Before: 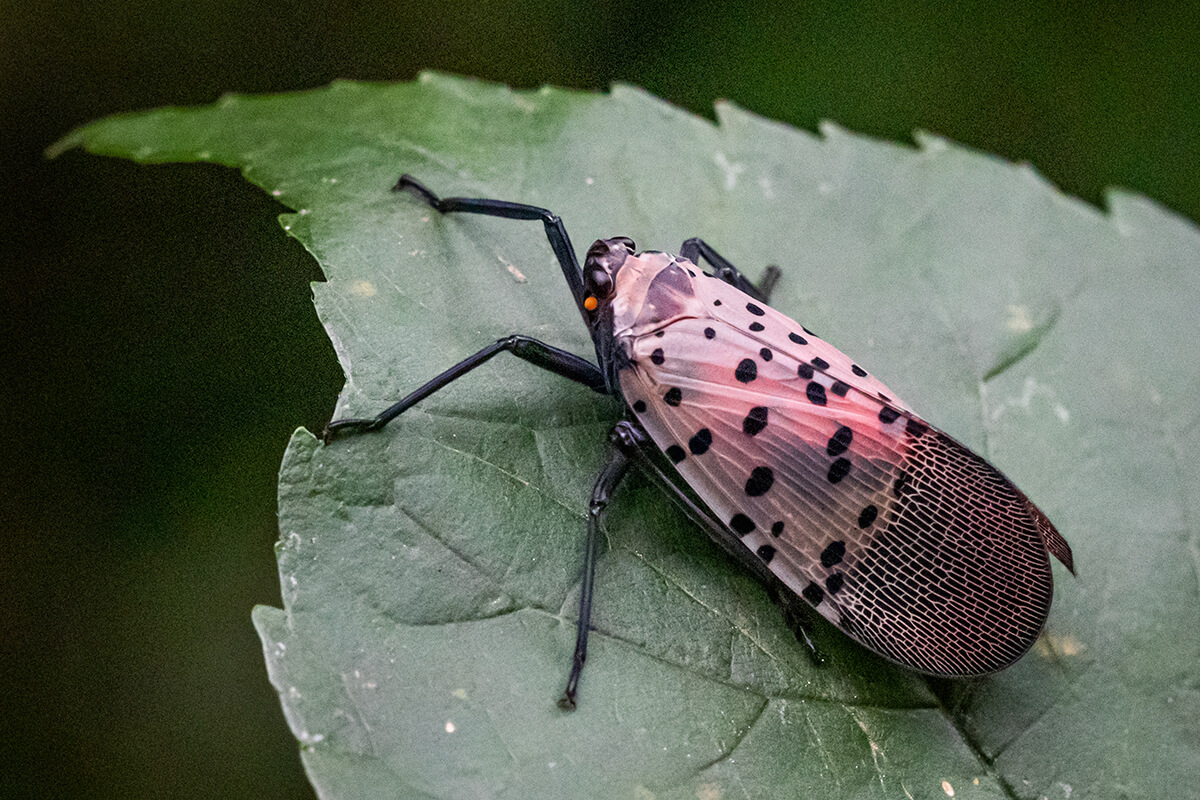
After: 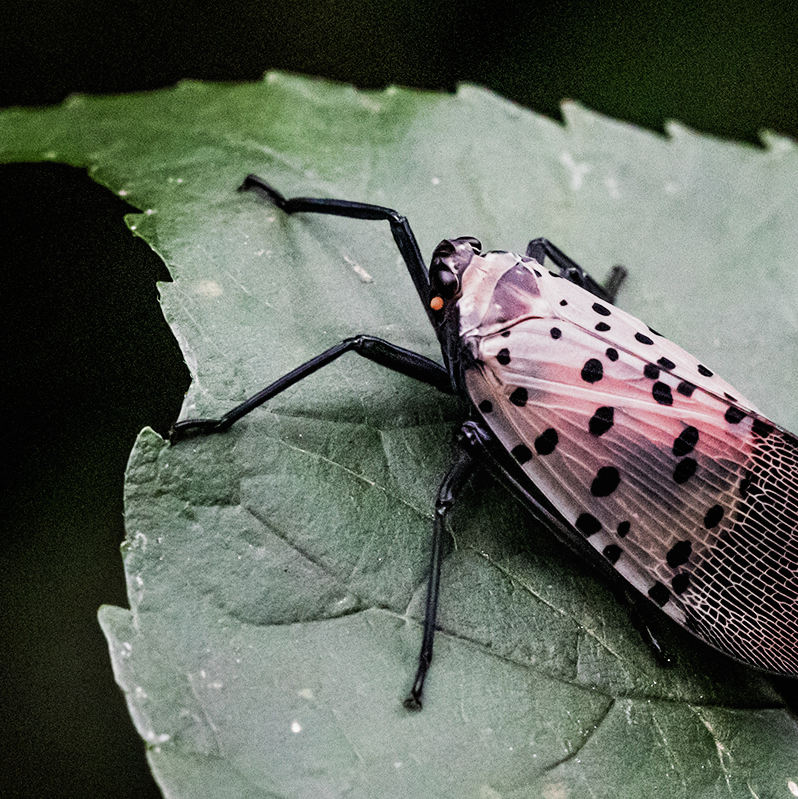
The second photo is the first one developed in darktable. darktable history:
crop and rotate: left 12.854%, right 20.624%
filmic rgb: black relative exposure -6.51 EV, white relative exposure 2.43 EV, target white luminance 99.952%, hardness 5.27, latitude 0.266%, contrast 1.423, highlights saturation mix 2.88%, add noise in highlights 0, color science v3 (2019), use custom middle-gray values true, contrast in highlights soft
local contrast: mode bilateral grid, contrast 100, coarseness 99, detail 91%, midtone range 0.2
